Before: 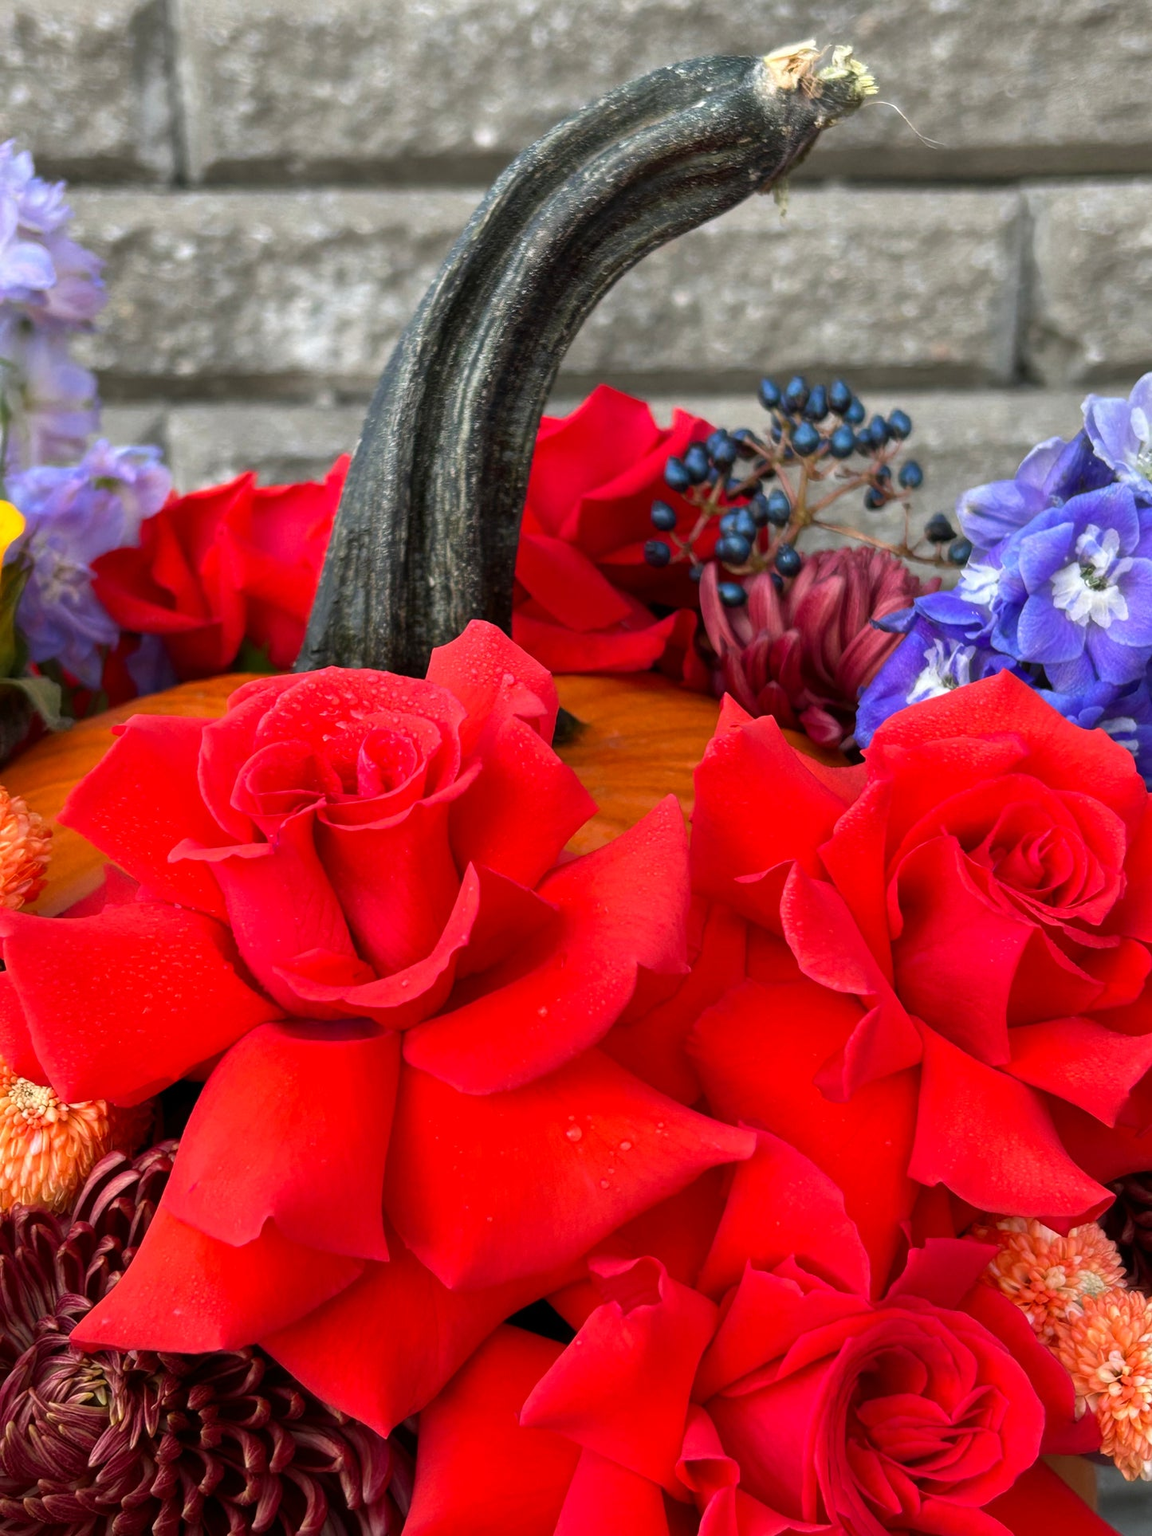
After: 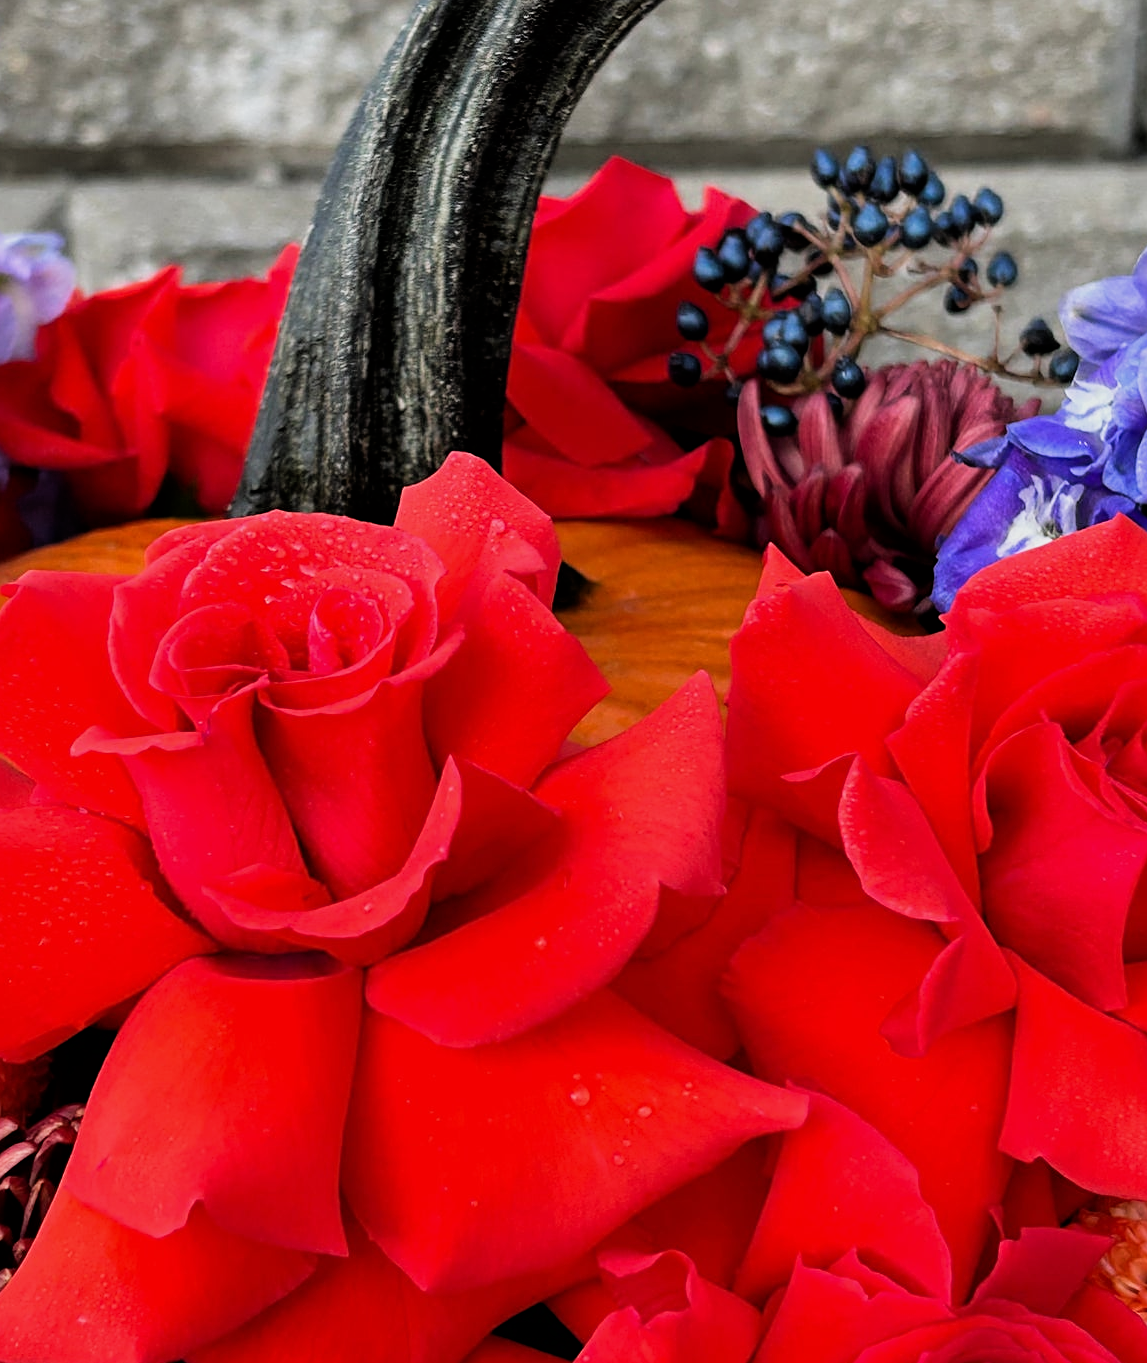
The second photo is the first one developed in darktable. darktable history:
sharpen: amount 0.575
filmic rgb: black relative exposure -5 EV, white relative exposure 3.5 EV, hardness 3.19, contrast 1.2, highlights saturation mix -30%
crop: left 9.712%, top 16.928%, right 10.845%, bottom 12.332%
